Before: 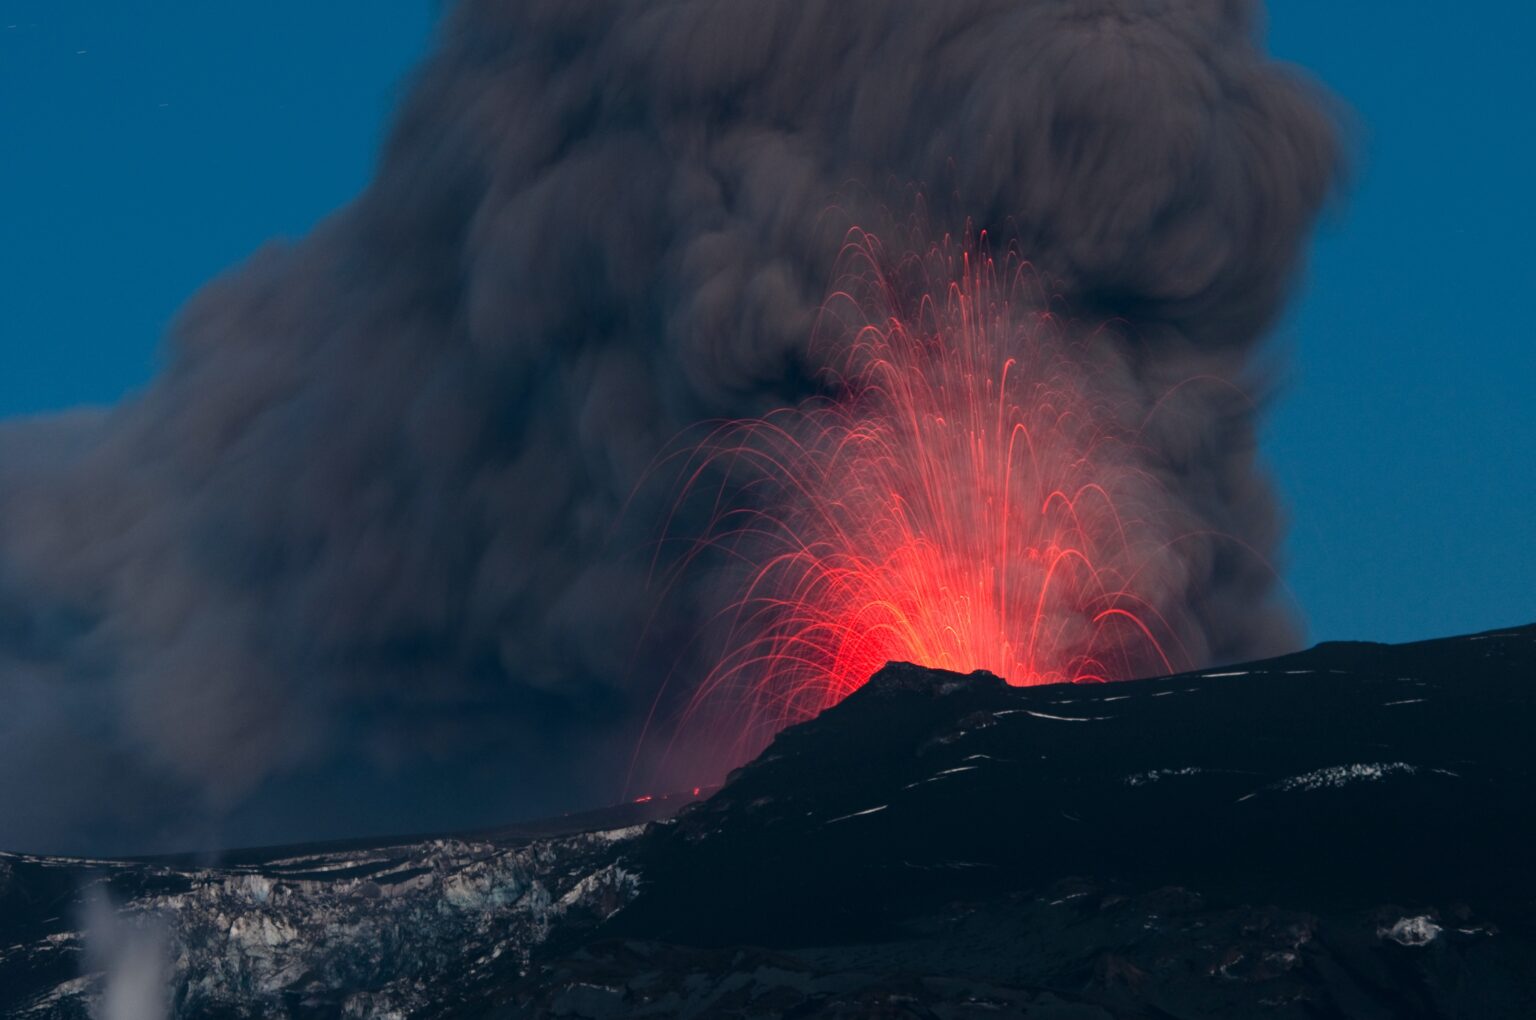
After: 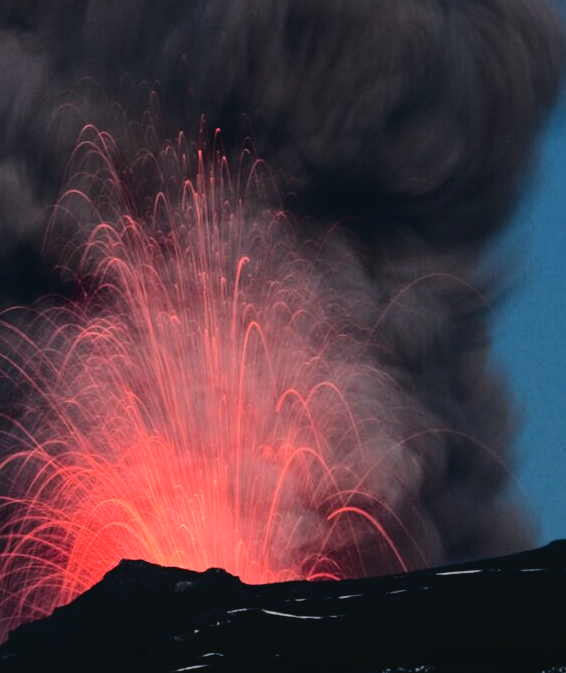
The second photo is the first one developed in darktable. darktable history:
tone curve: curves: ch0 [(0, 0) (0.003, 0.034) (0.011, 0.038) (0.025, 0.046) (0.044, 0.054) (0.069, 0.06) (0.1, 0.079) (0.136, 0.114) (0.177, 0.151) (0.224, 0.213) (0.277, 0.293) (0.335, 0.385) (0.399, 0.482) (0.468, 0.578) (0.543, 0.655) (0.623, 0.724) (0.709, 0.786) (0.801, 0.854) (0.898, 0.922) (1, 1)], color space Lab, independent channels, preserve colors none
crop and rotate: left 49.931%, top 10.088%, right 13.202%, bottom 23.93%
color correction: highlights a* 3.02, highlights b* -1.47, shadows a* -0.1, shadows b* 2.33, saturation 0.979
filmic rgb: black relative exposure -7.65 EV, white relative exposure 4.56 EV, hardness 3.61, iterations of high-quality reconstruction 0
